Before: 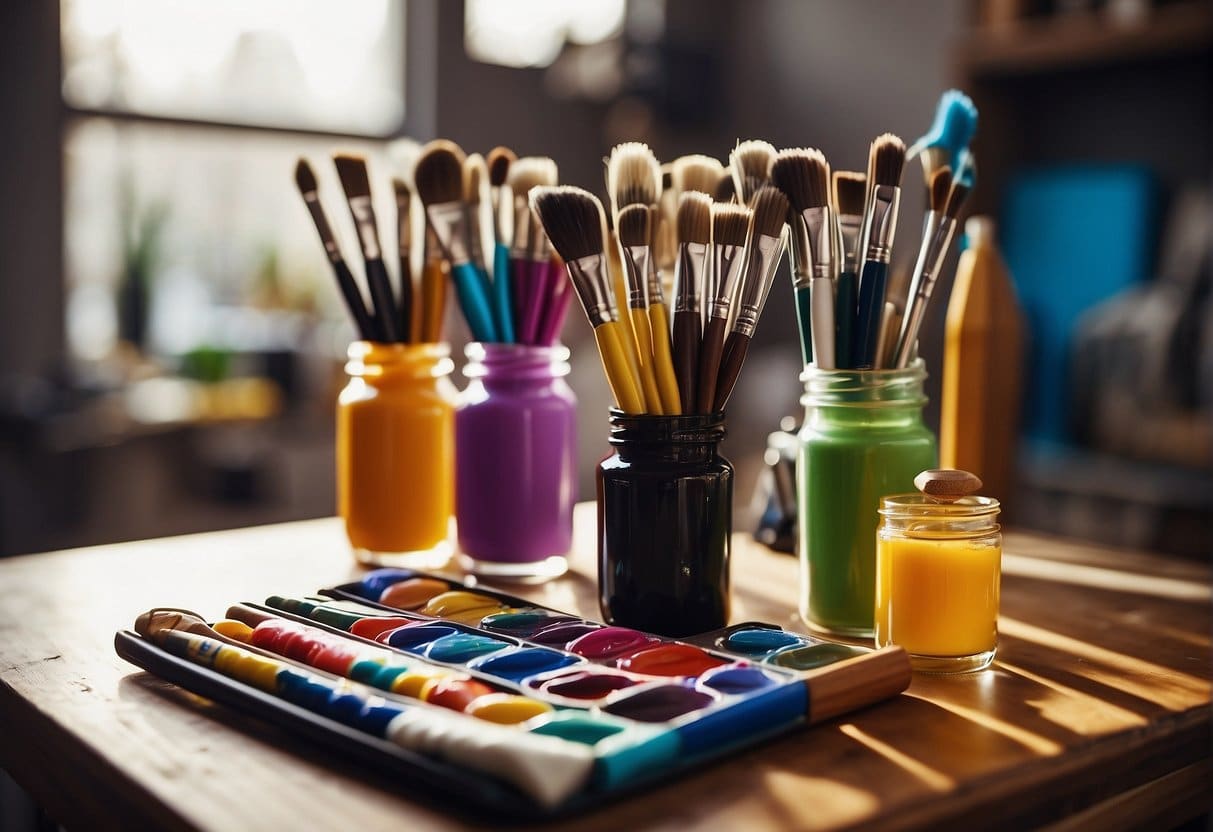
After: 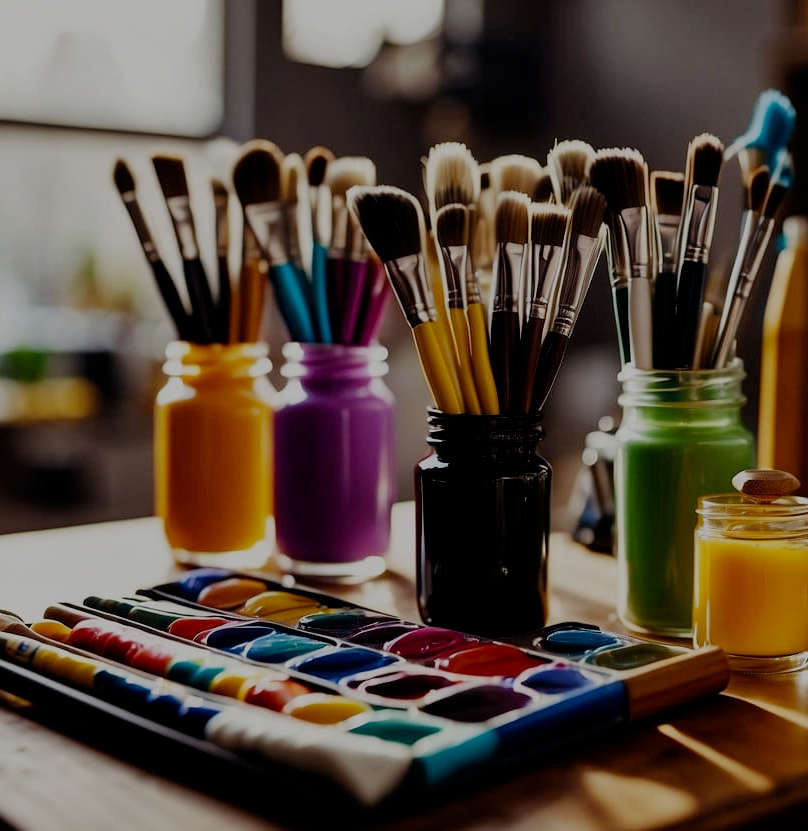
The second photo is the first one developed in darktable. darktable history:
crop and rotate: left 15.055%, right 18.278%
filmic rgb: middle gray luminance 30%, black relative exposure -9 EV, white relative exposure 7 EV, threshold 6 EV, target black luminance 0%, hardness 2.94, latitude 2.04%, contrast 0.963, highlights saturation mix 5%, shadows ↔ highlights balance 12.16%, add noise in highlights 0, preserve chrominance no, color science v3 (2019), use custom middle-gray values true, iterations of high-quality reconstruction 0, contrast in highlights soft, enable highlight reconstruction true
